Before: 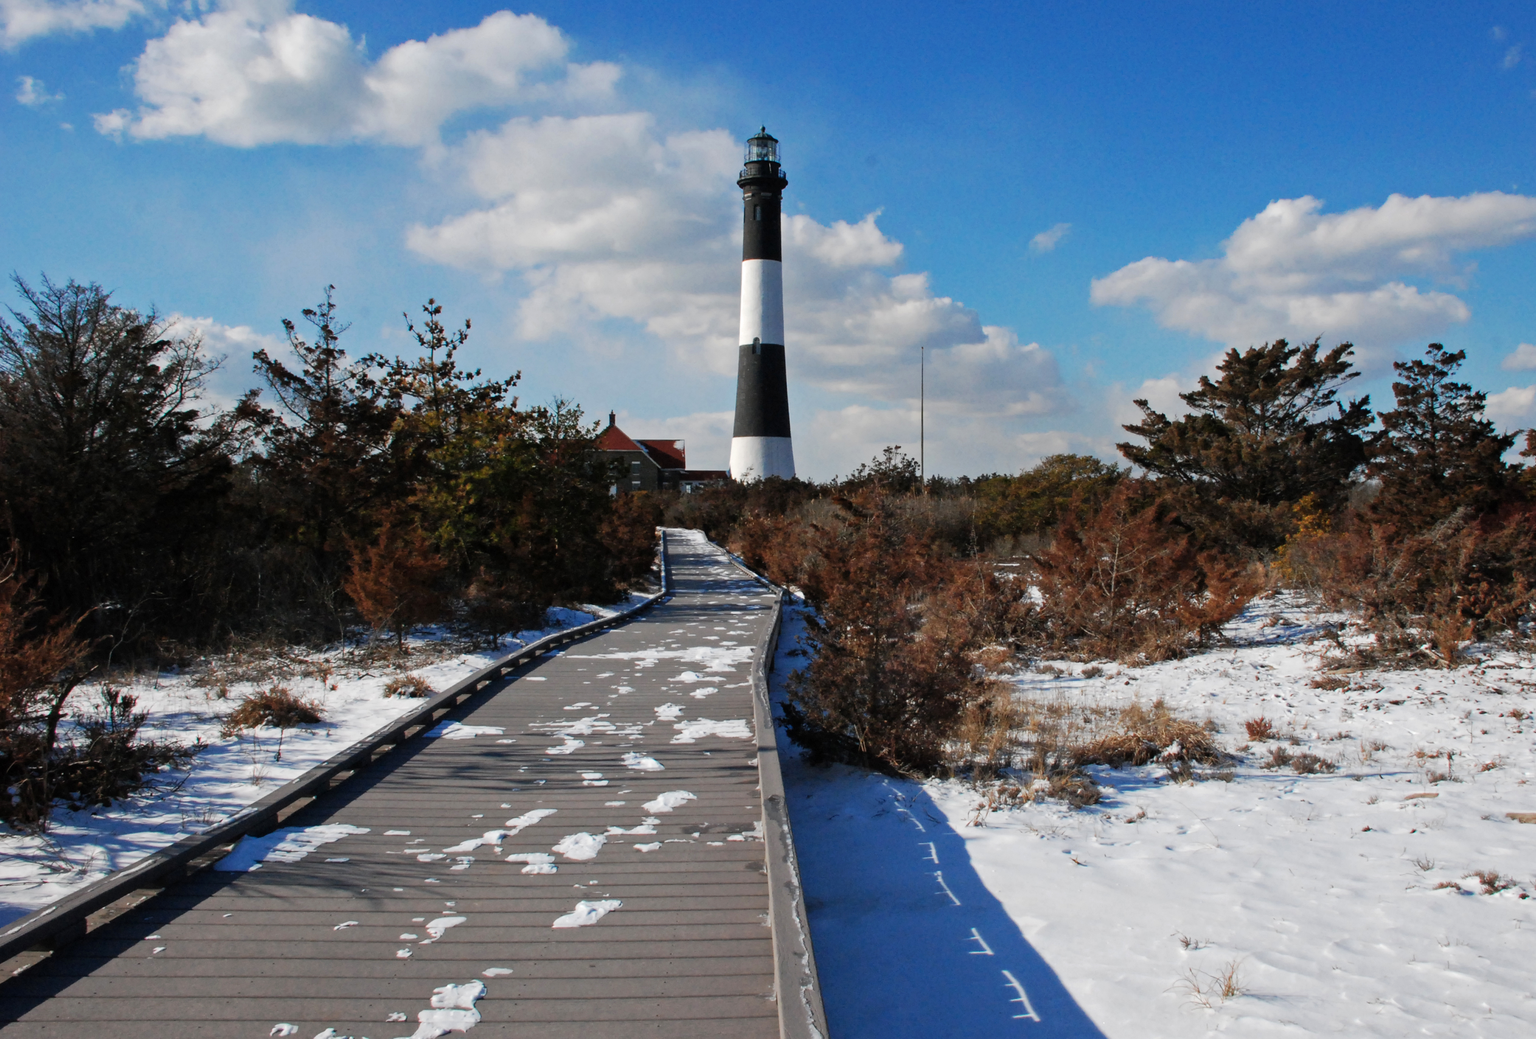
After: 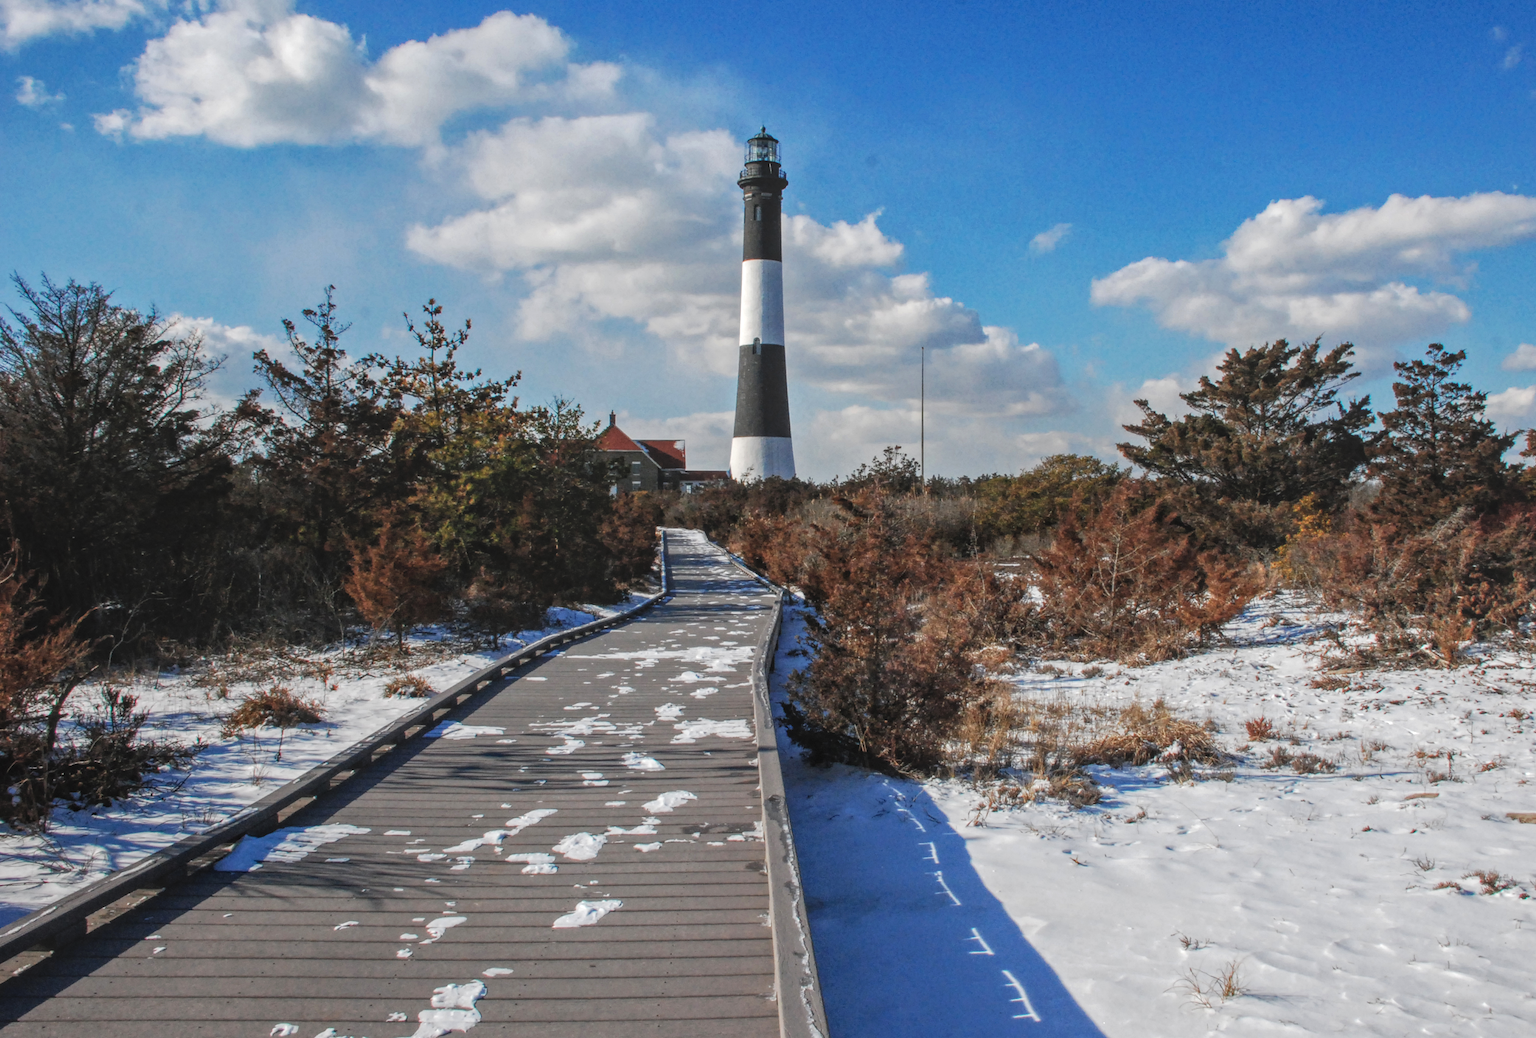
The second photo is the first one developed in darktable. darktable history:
exposure: black level correction -0.001, exposure 0.079 EV, compensate highlight preservation false
local contrast: highlights 67%, shadows 33%, detail 166%, midtone range 0.2
